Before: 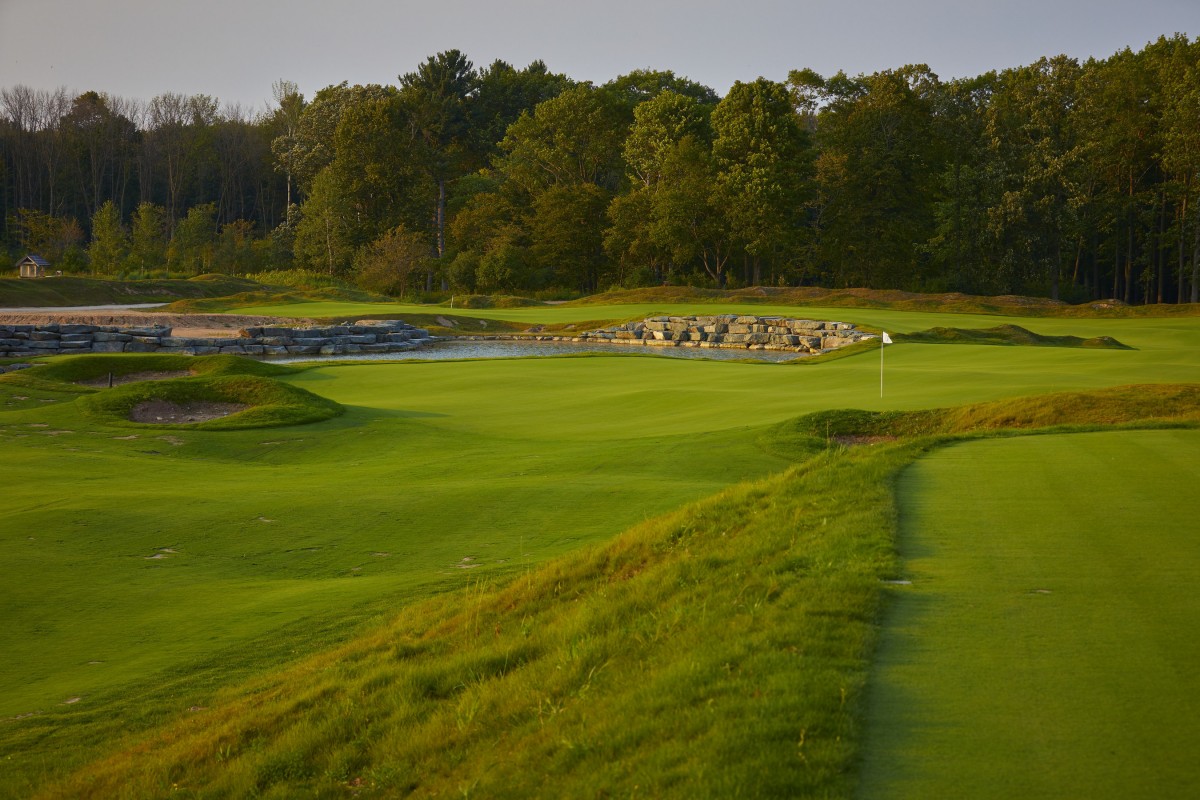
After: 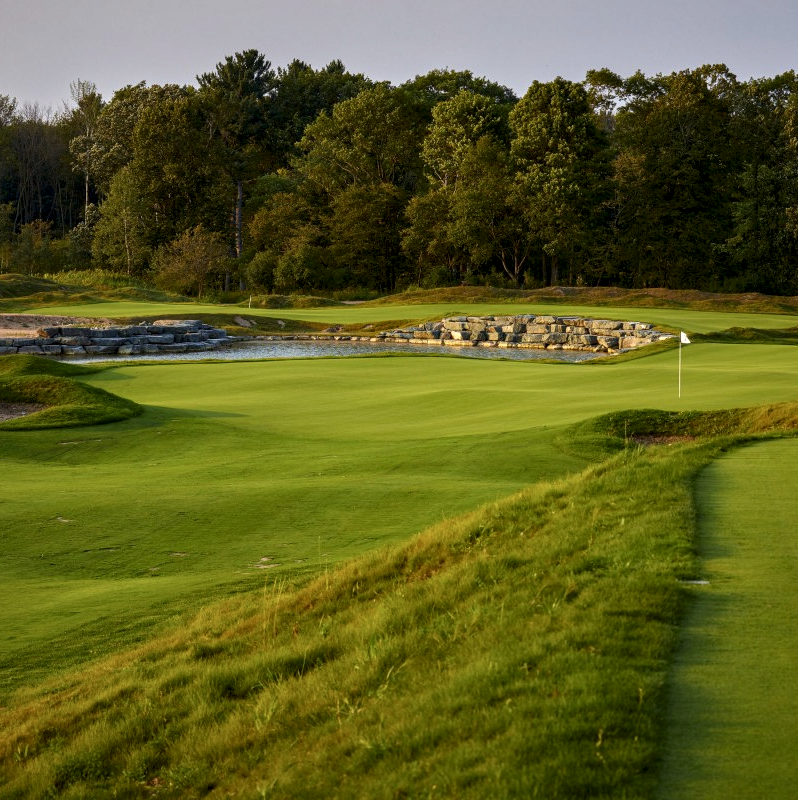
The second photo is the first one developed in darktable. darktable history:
white balance: red 1.009, blue 1.027
crop: left 16.899%, right 16.556%
local contrast: highlights 60%, shadows 60%, detail 160%
